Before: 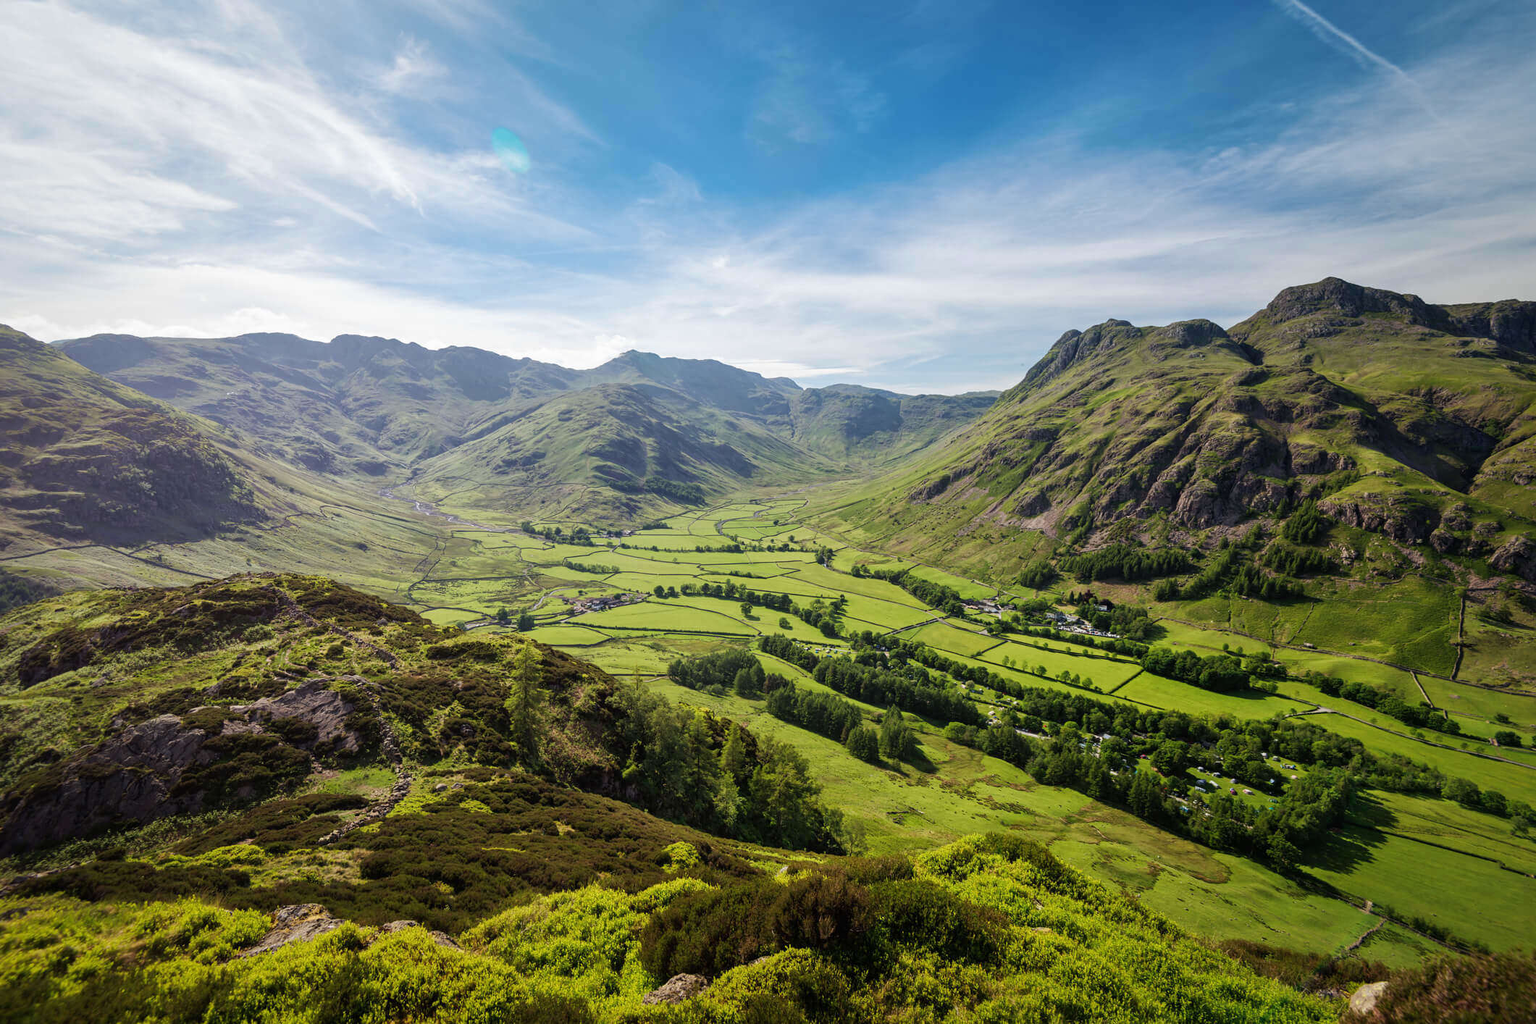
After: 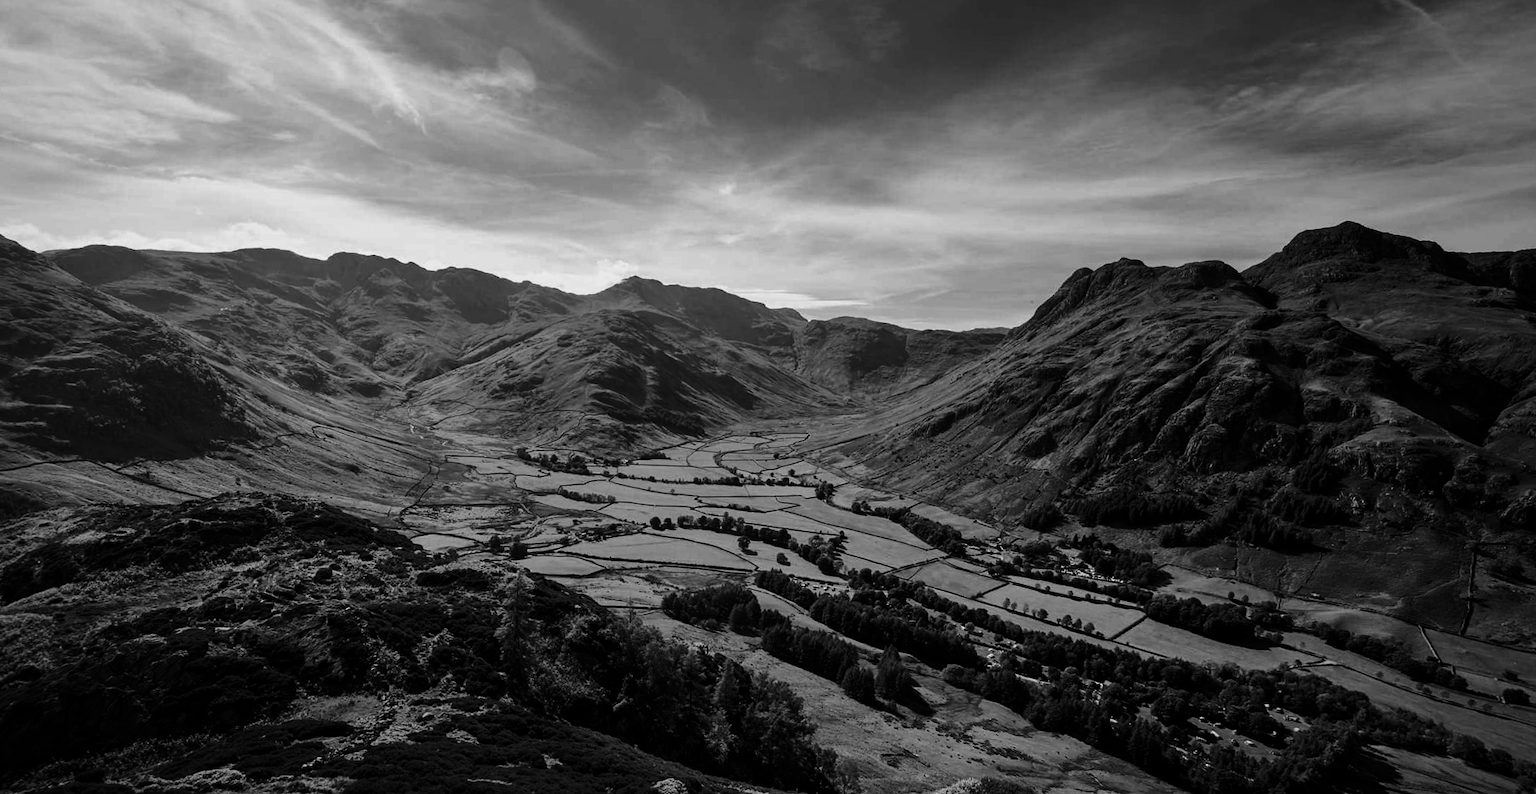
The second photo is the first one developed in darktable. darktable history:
tone curve: curves: ch0 [(0, 0) (0.091, 0.077) (0.389, 0.458) (0.745, 0.82) (0.844, 0.908) (0.909, 0.942) (1, 0.973)]; ch1 [(0, 0) (0.437, 0.404) (0.5, 0.5) (0.529, 0.556) (0.58, 0.603) (0.616, 0.649) (1, 1)]; ch2 [(0, 0) (0.442, 0.415) (0.5, 0.5) (0.535, 0.557) (0.585, 0.62) (1, 1)], color space Lab, independent channels, preserve colors none
rotate and perspective: rotation 1.57°, crop left 0.018, crop right 0.982, crop top 0.039, crop bottom 0.961
crop and rotate: top 5.667%, bottom 14.937%
graduated density: density 0.38 EV, hardness 21%, rotation -6.11°, saturation 32%
contrast brightness saturation: contrast -0.03, brightness -0.59, saturation -1
white balance: red 1.009, blue 0.985
